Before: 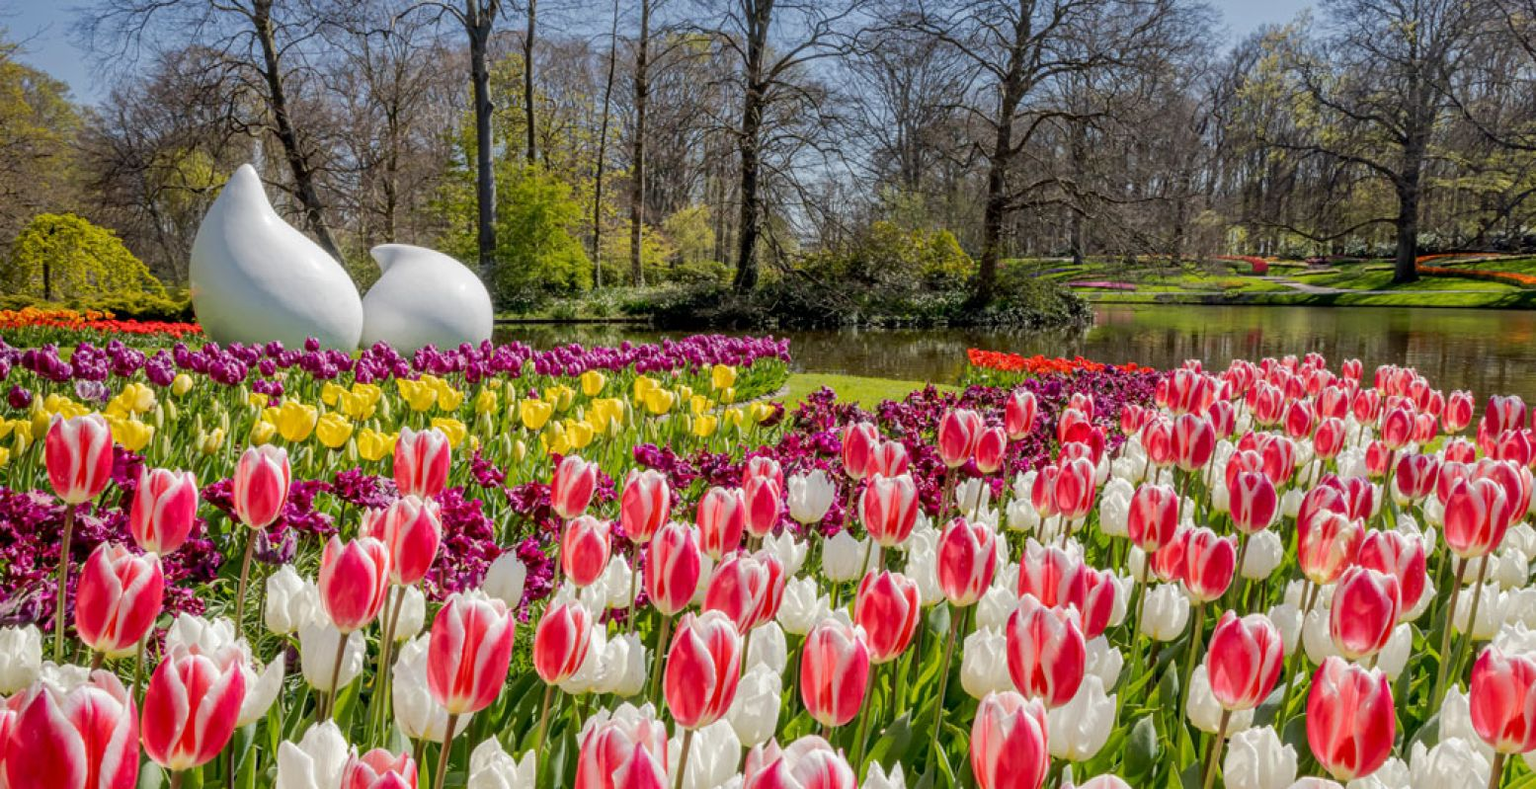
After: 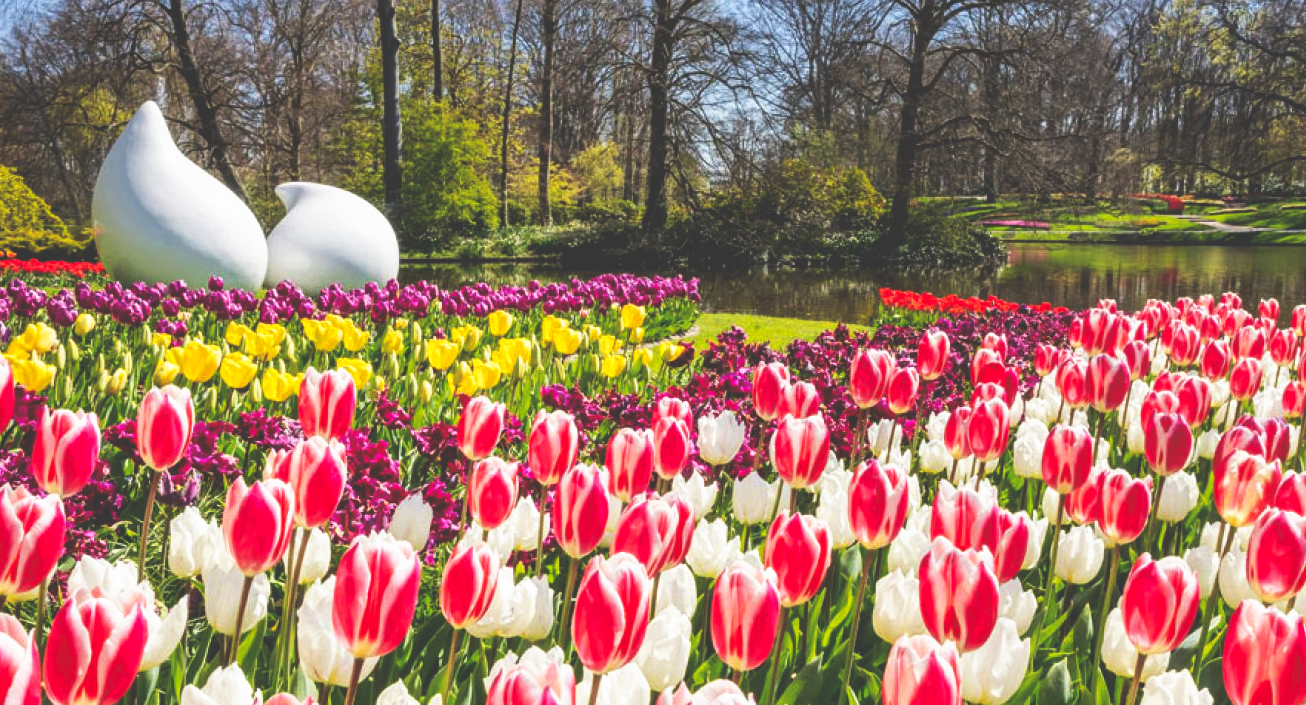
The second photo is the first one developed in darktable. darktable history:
base curve: curves: ch0 [(0, 0.036) (0.007, 0.037) (0.604, 0.887) (1, 1)], preserve colors none
crop: left 6.446%, top 8.188%, right 9.538%, bottom 3.548%
